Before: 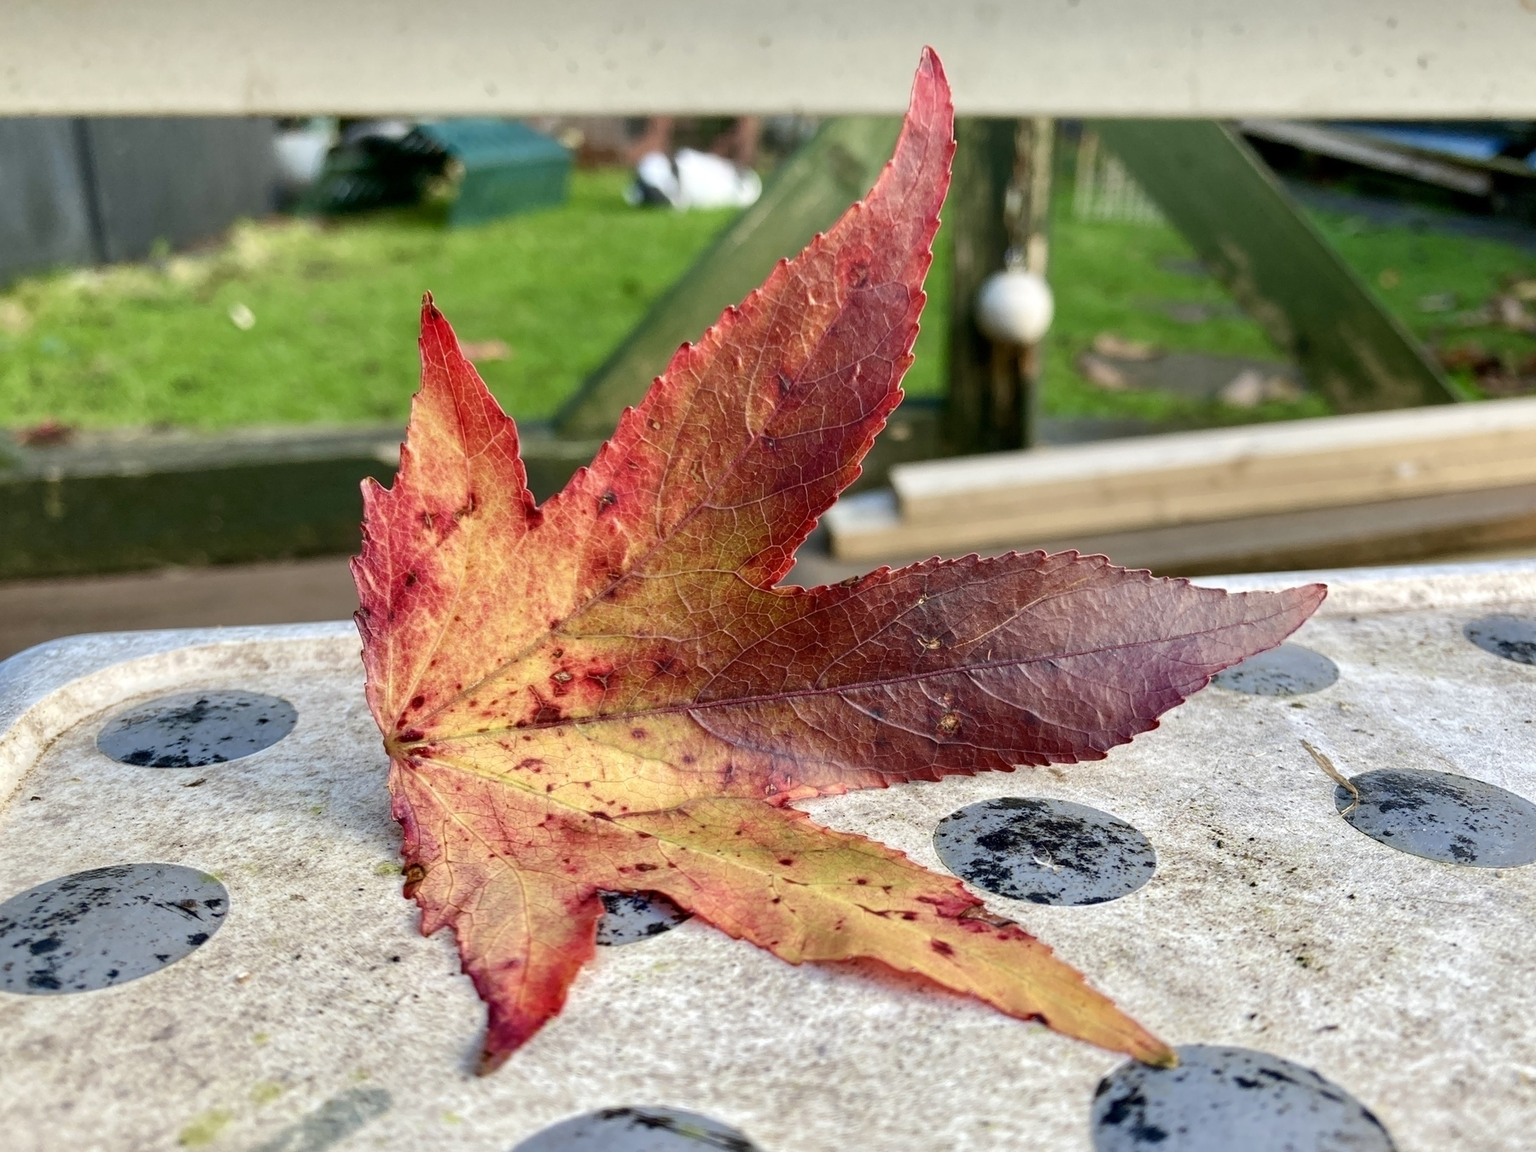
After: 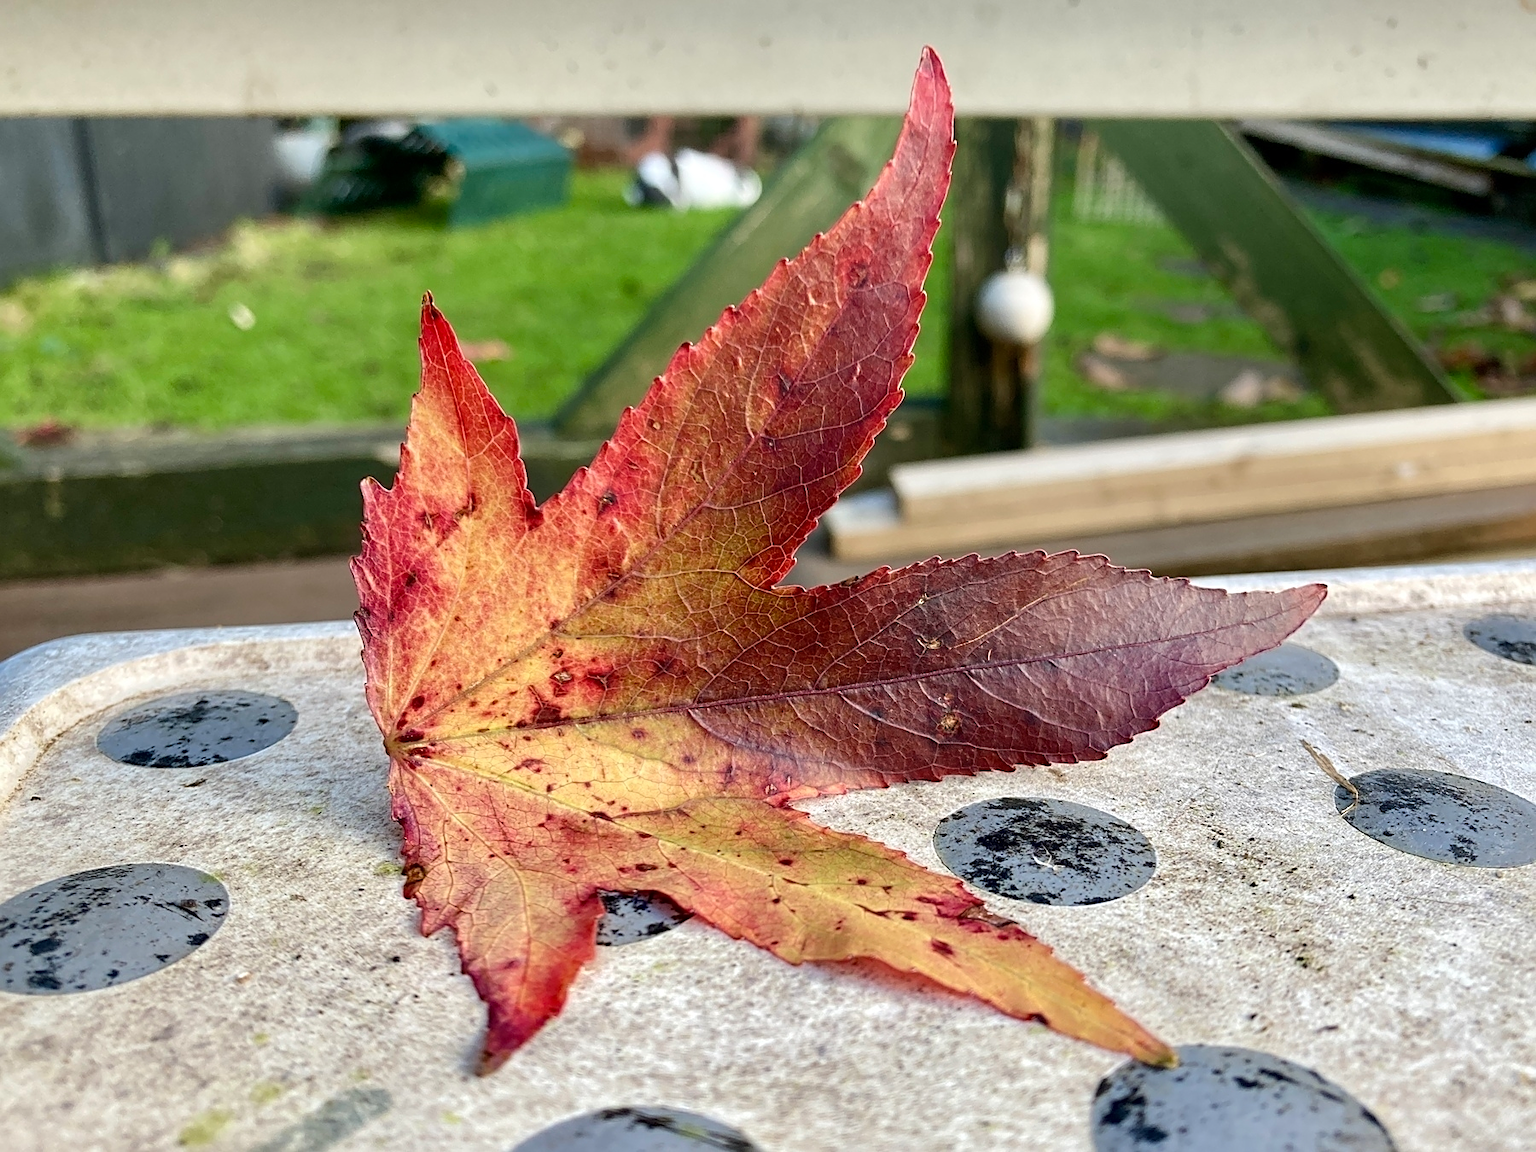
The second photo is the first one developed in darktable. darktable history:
contrast brightness saturation: saturation -0.062
sharpen: on, module defaults
